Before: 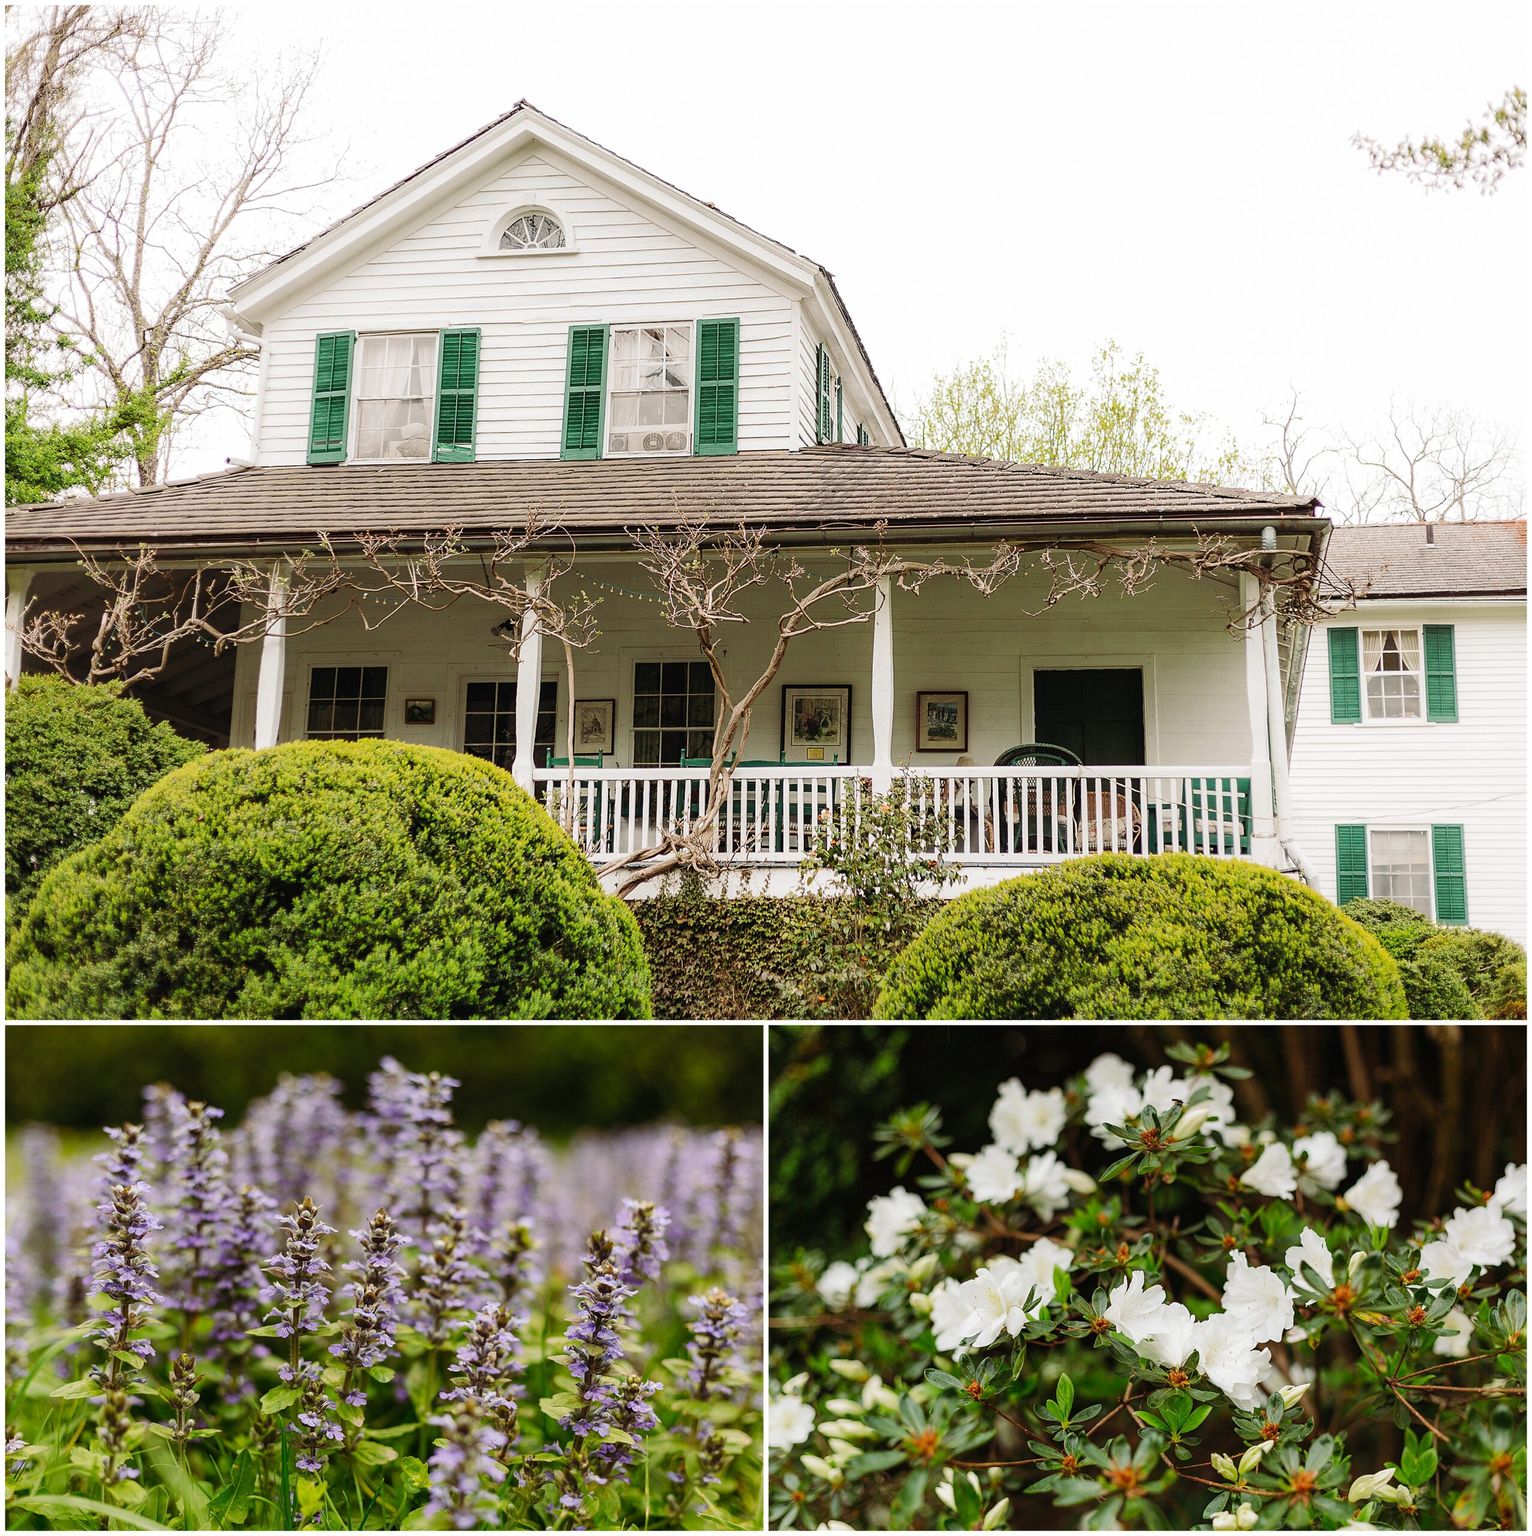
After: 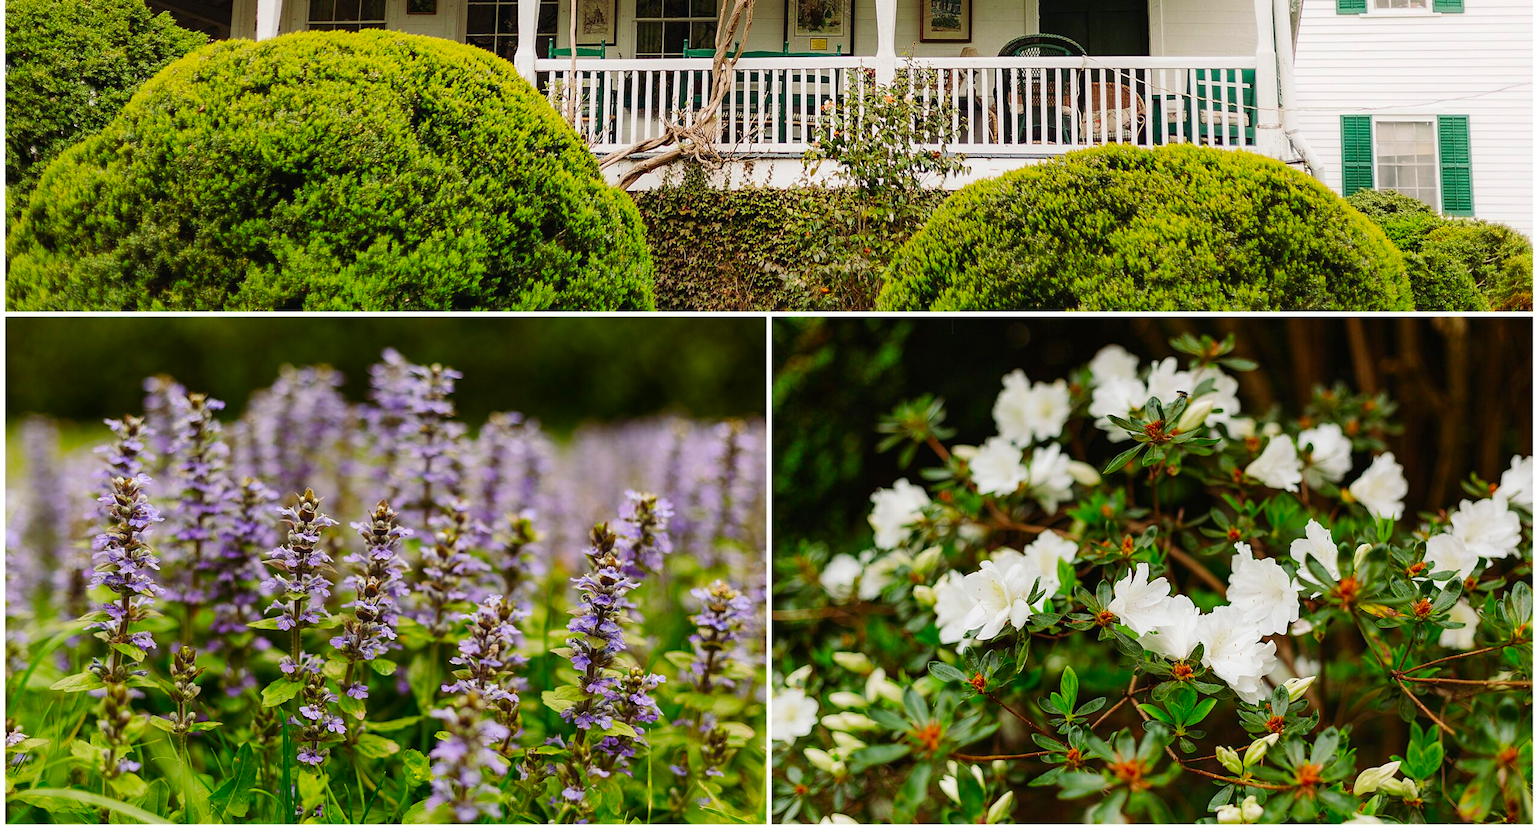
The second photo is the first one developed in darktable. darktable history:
crop and rotate: top 46.223%, right 0.106%
contrast brightness saturation: brightness -0.022, saturation 0.339
